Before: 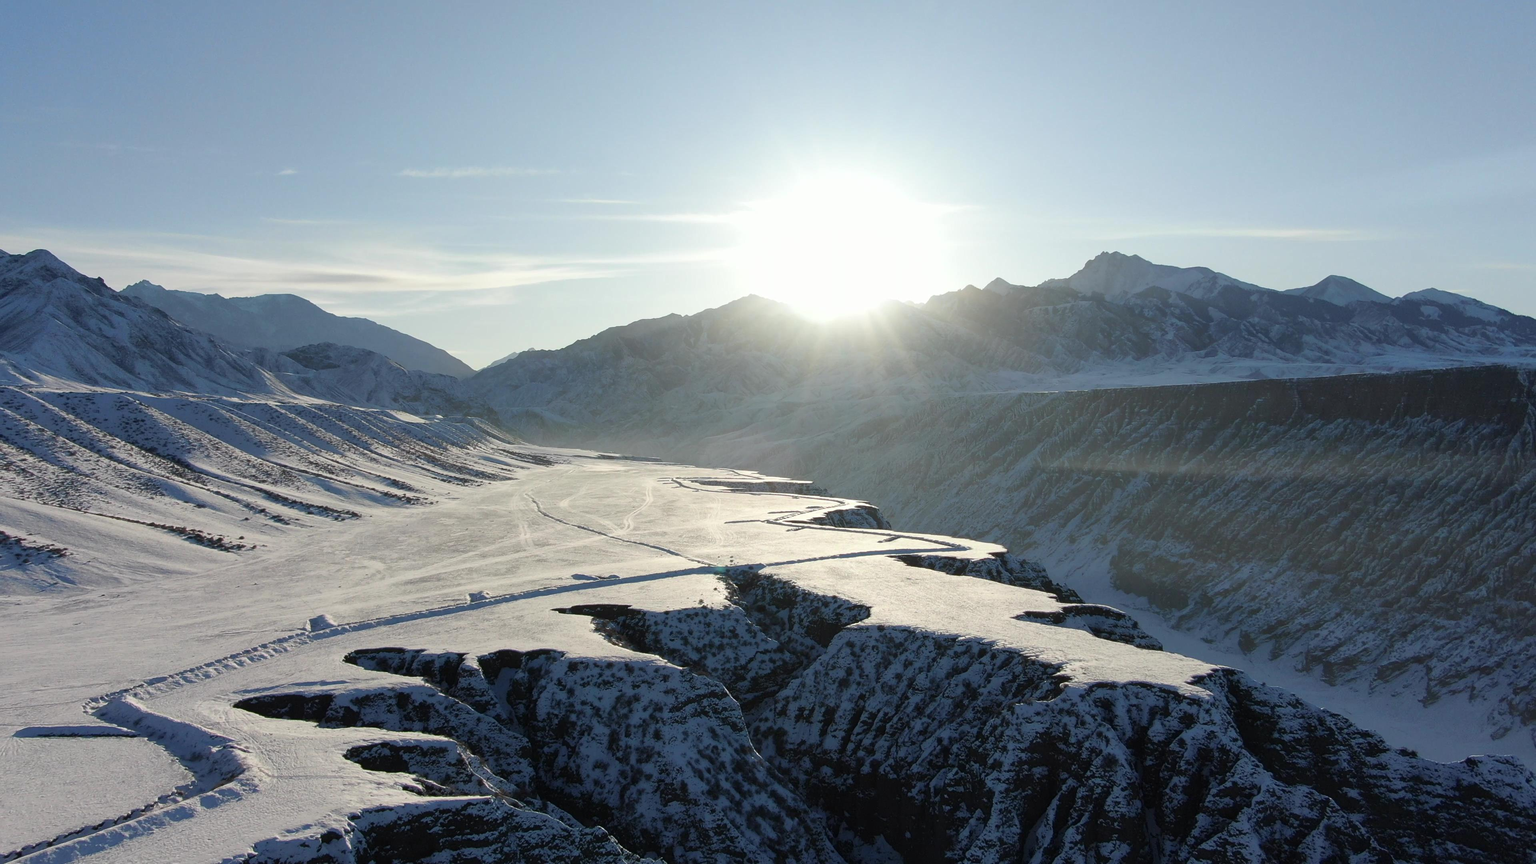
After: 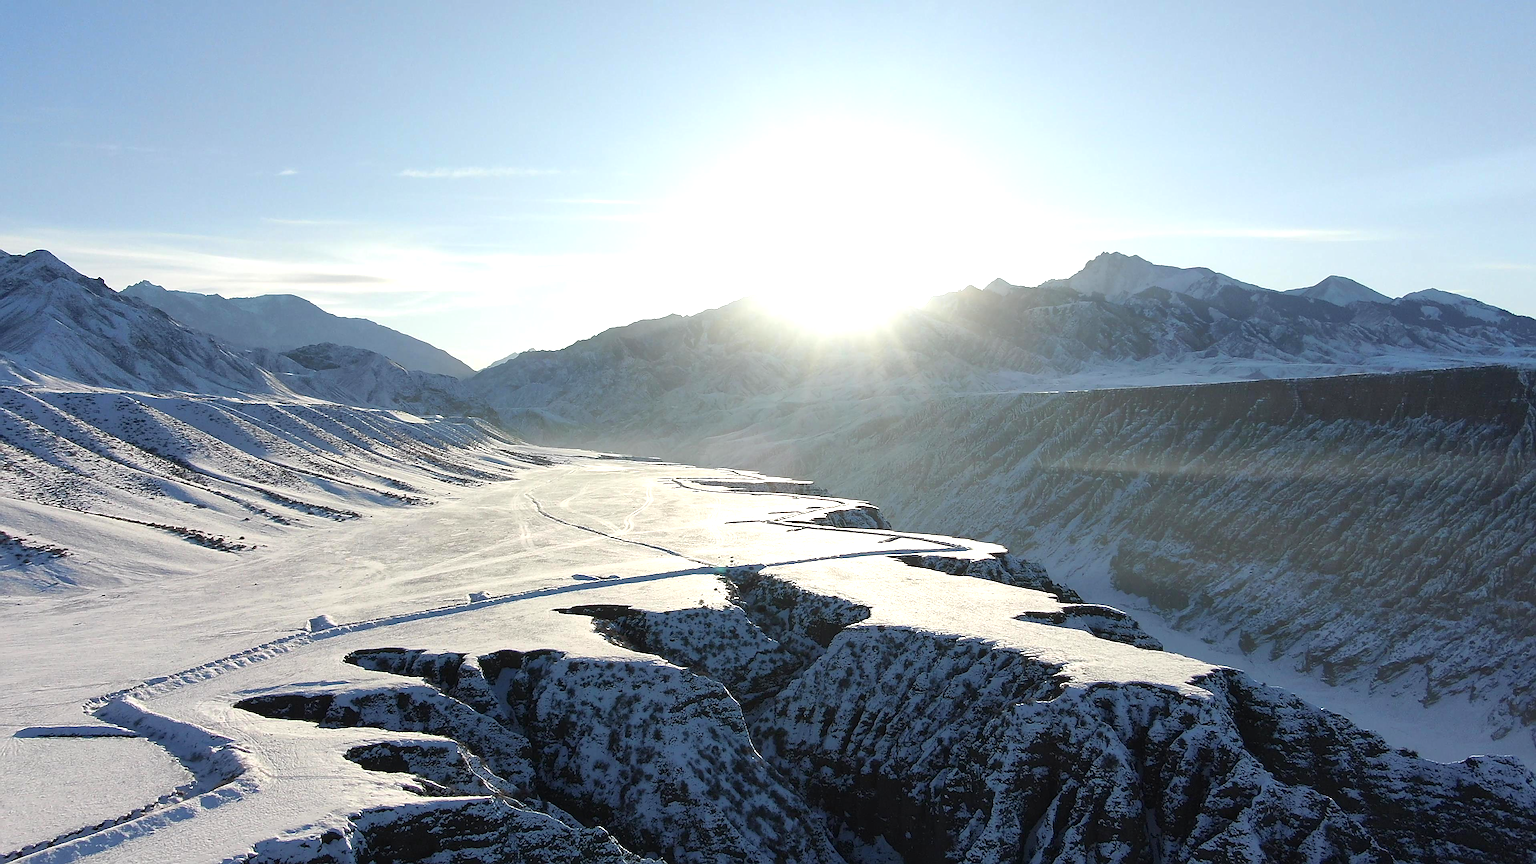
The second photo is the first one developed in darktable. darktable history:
sharpen: radius 1.377, amount 1.266, threshold 0.779
exposure: exposure 0.6 EV, compensate highlight preservation false
